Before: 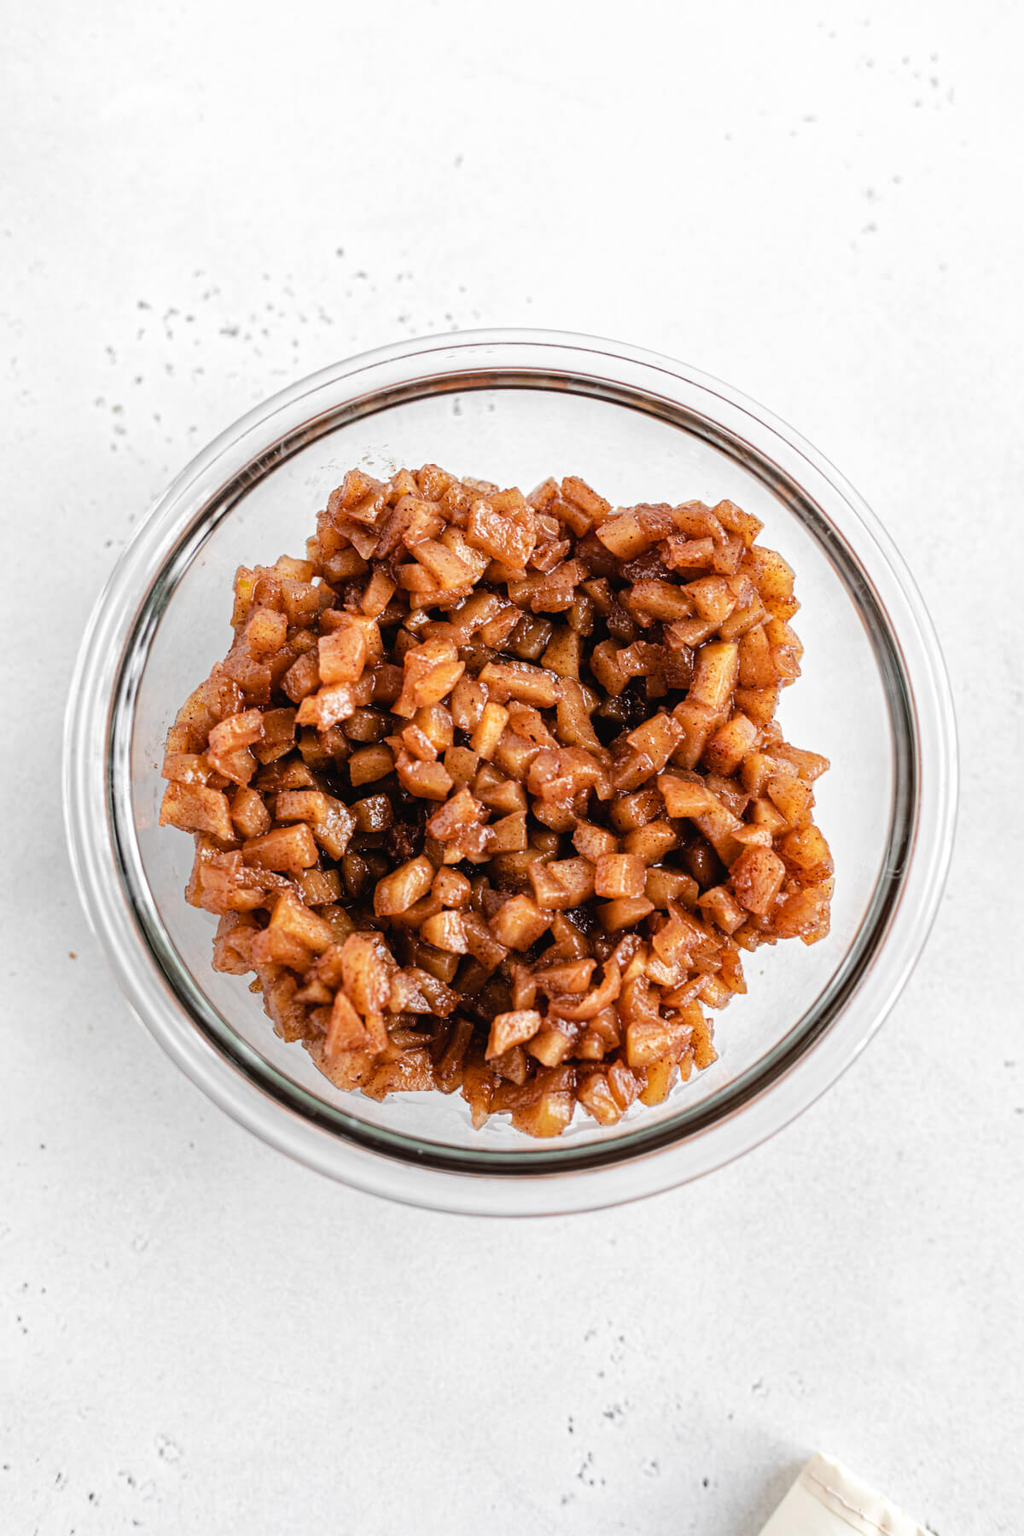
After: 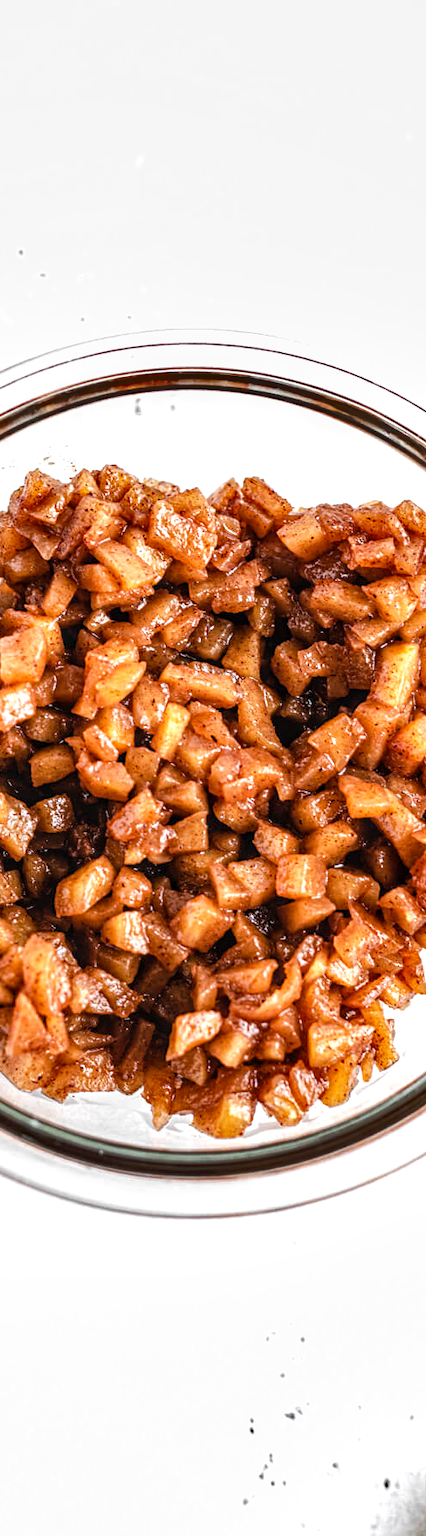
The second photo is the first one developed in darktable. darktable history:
local contrast: on, module defaults
haze removal: compatibility mode true, adaptive false
shadows and highlights: shadows 60, soften with gaussian
exposure: black level correction 0, exposure 0.5 EV, compensate exposure bias true, compensate highlight preservation false
crop: left 31.229%, right 27.105%
